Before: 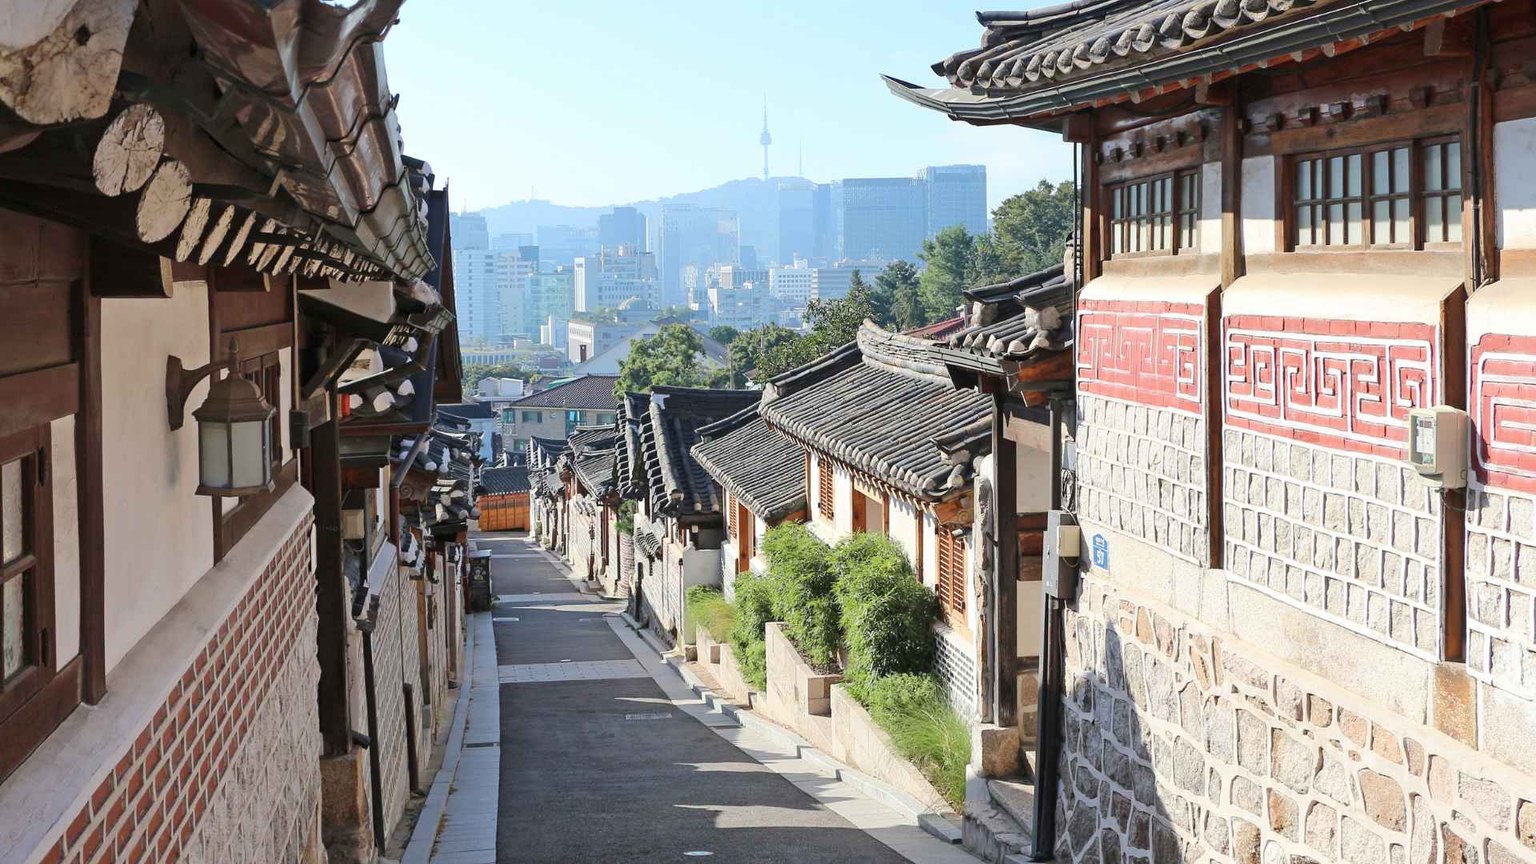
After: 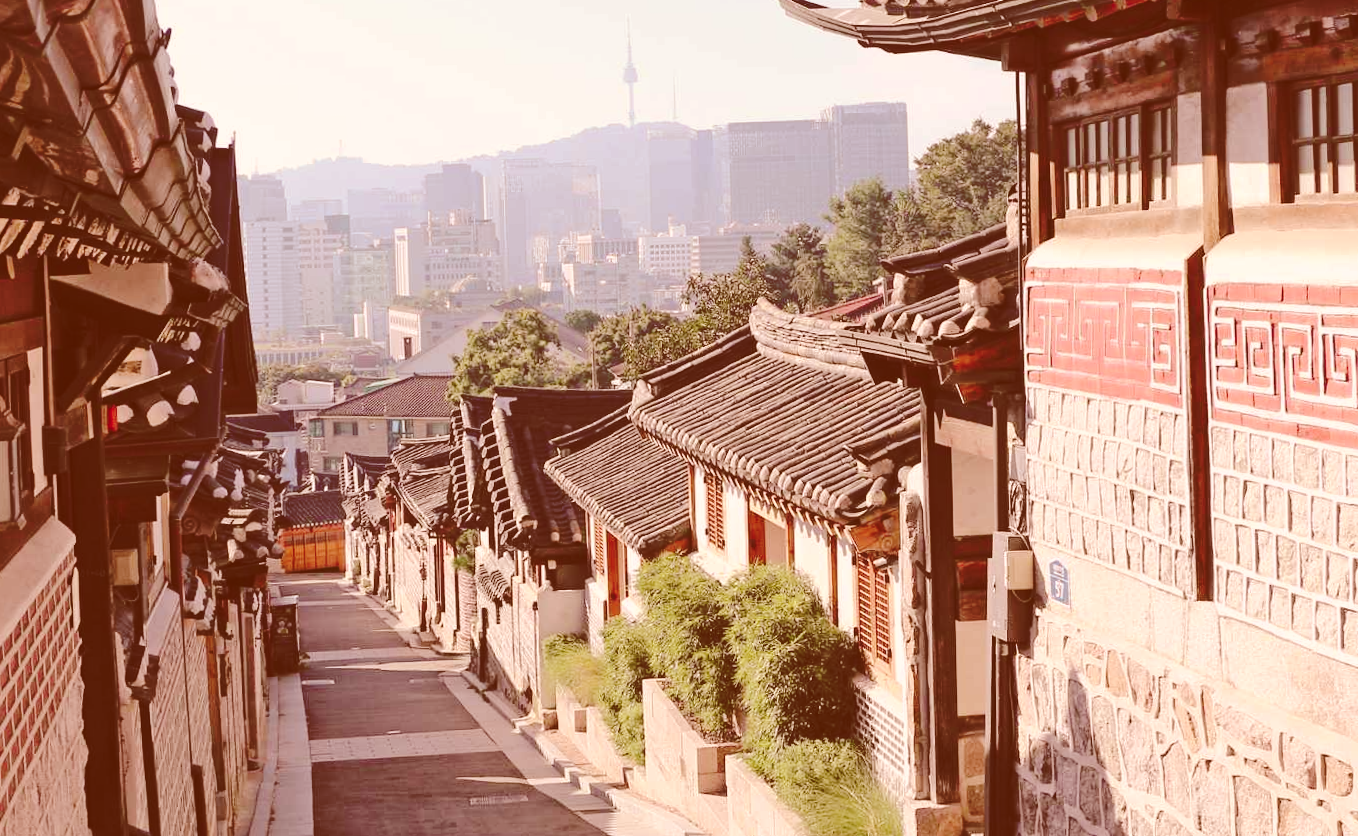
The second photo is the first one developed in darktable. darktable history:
rotate and perspective: rotation -1.17°, automatic cropping off
base curve: curves: ch0 [(0, 0.024) (0.055, 0.065) (0.121, 0.166) (0.236, 0.319) (0.693, 0.726) (1, 1)], preserve colors none
crop and rotate: left 17.046%, top 10.659%, right 12.989%, bottom 14.553%
color correction: highlights a* 9.03, highlights b* 8.71, shadows a* 40, shadows b* 40, saturation 0.8
